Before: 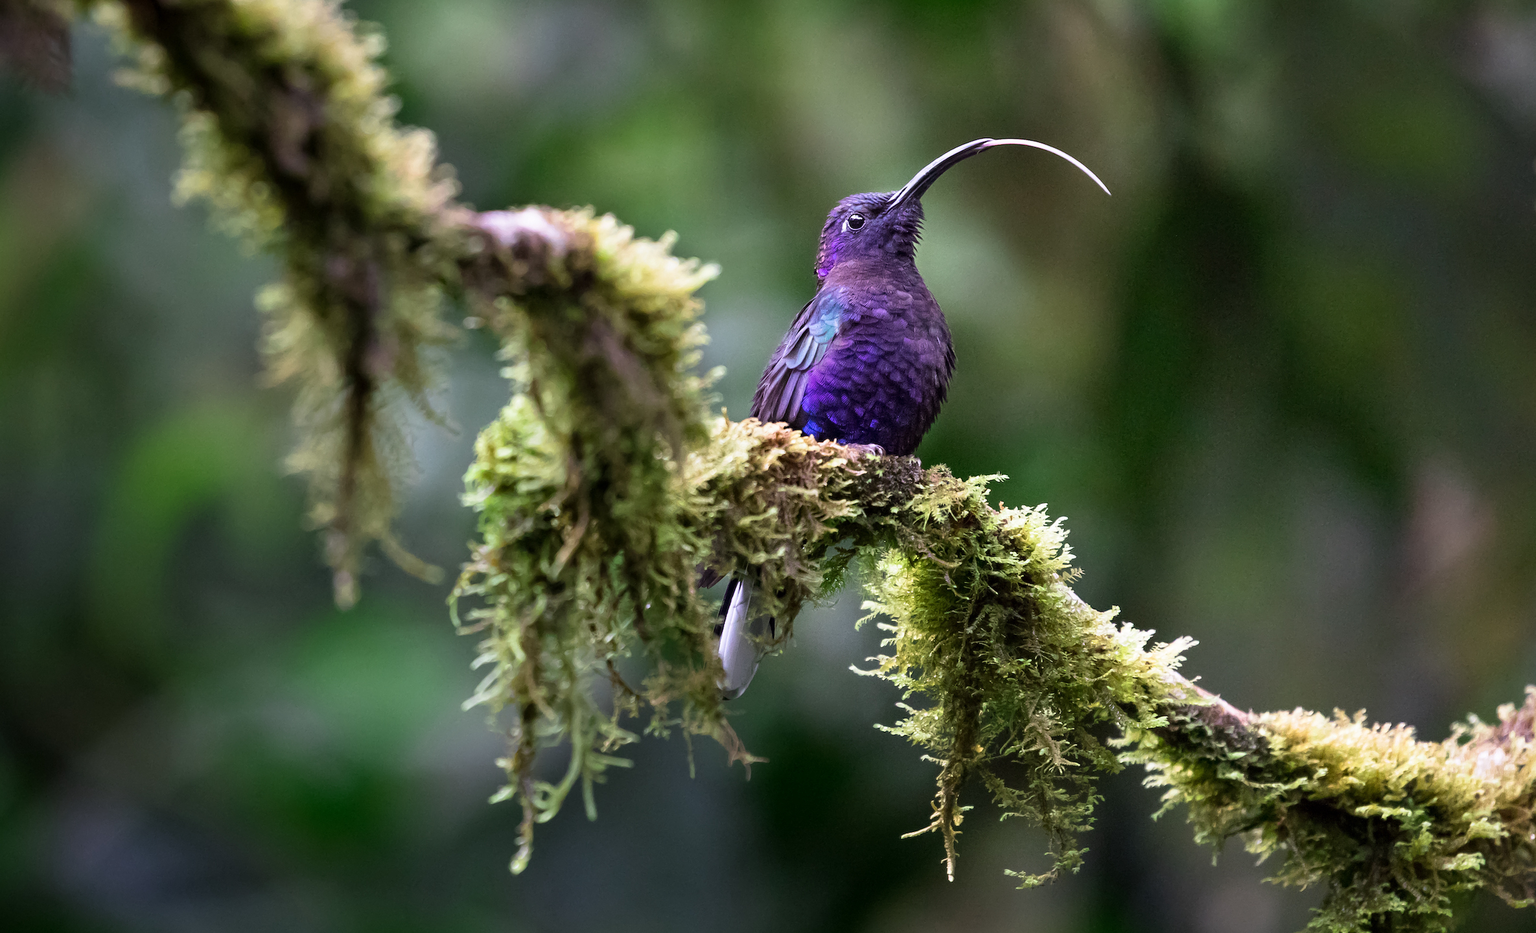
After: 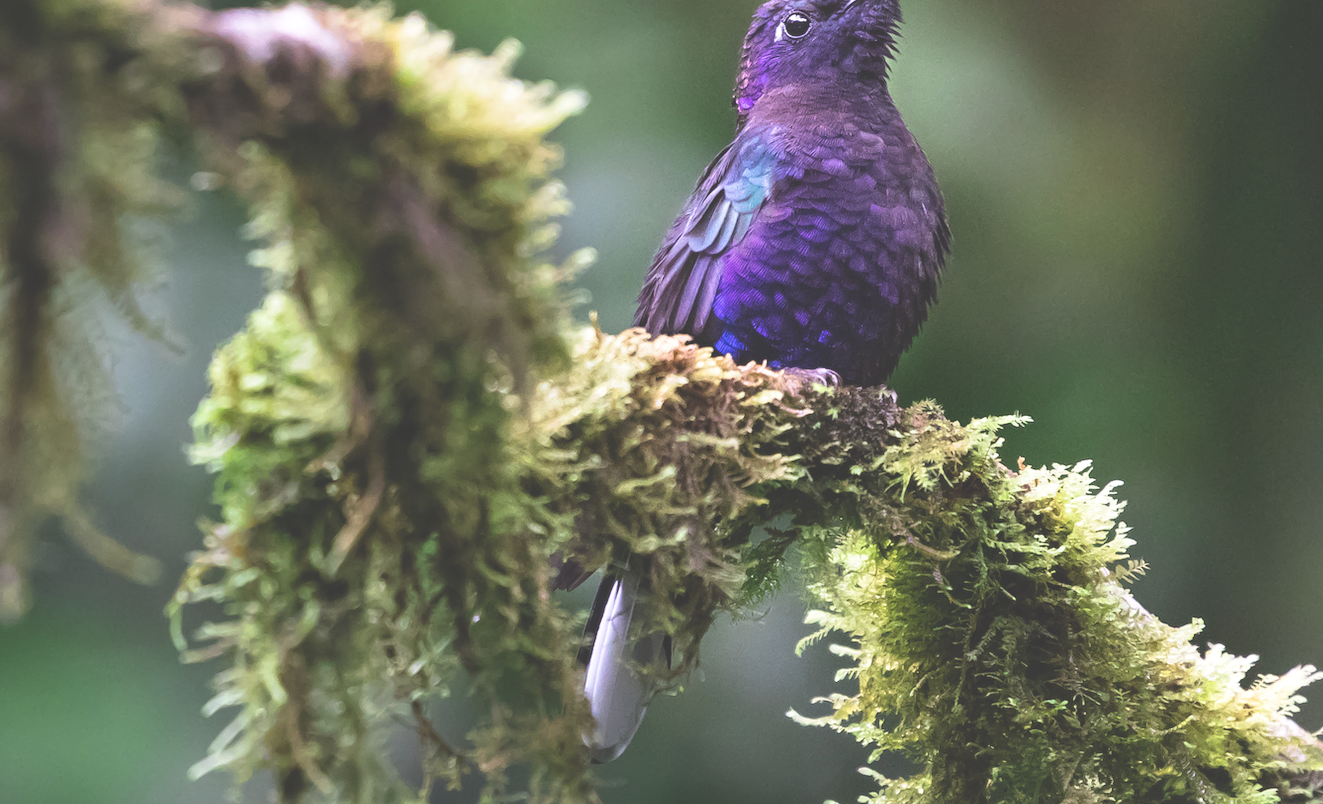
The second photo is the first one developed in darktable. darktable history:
crop and rotate: left 22.13%, top 22.054%, right 22.026%, bottom 22.102%
exposure: black level correction -0.041, exposure 0.064 EV, compensate highlight preservation false
